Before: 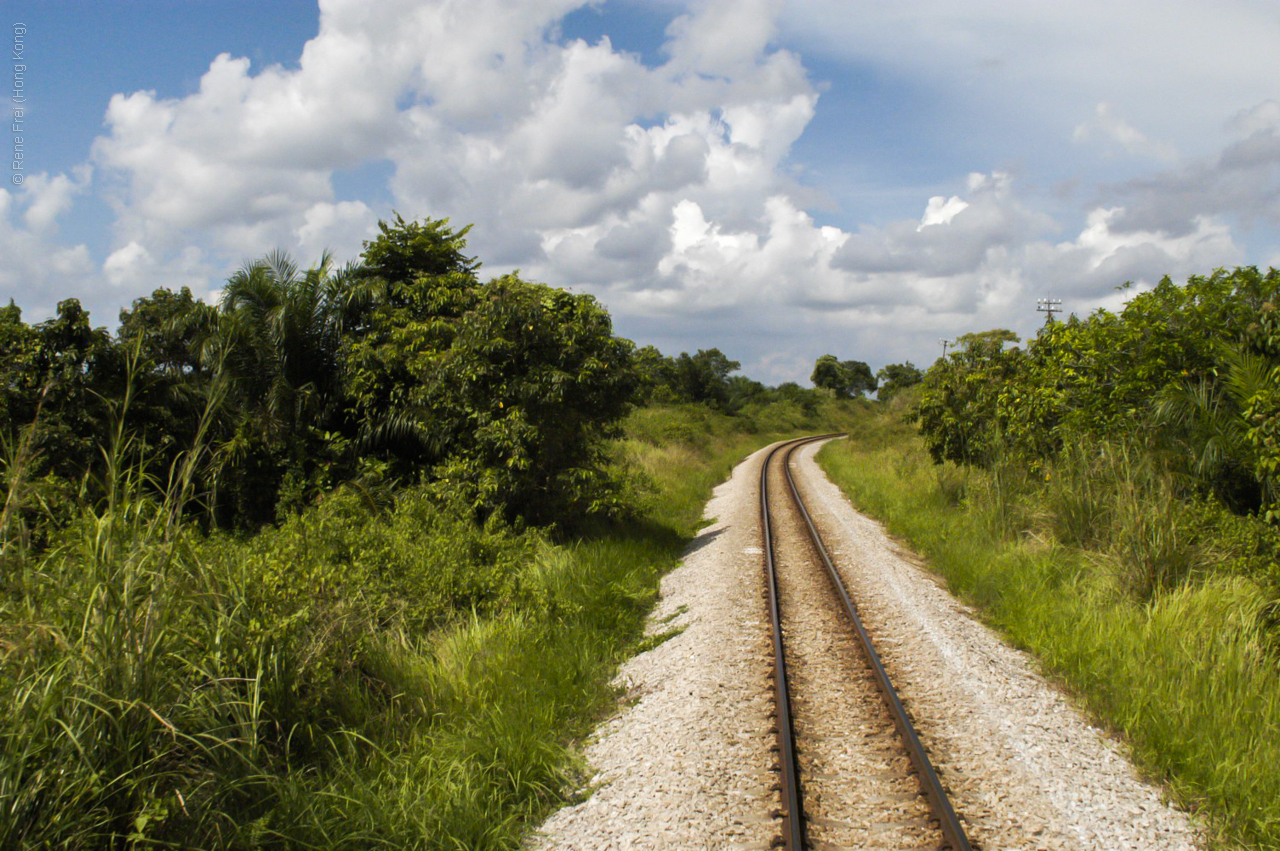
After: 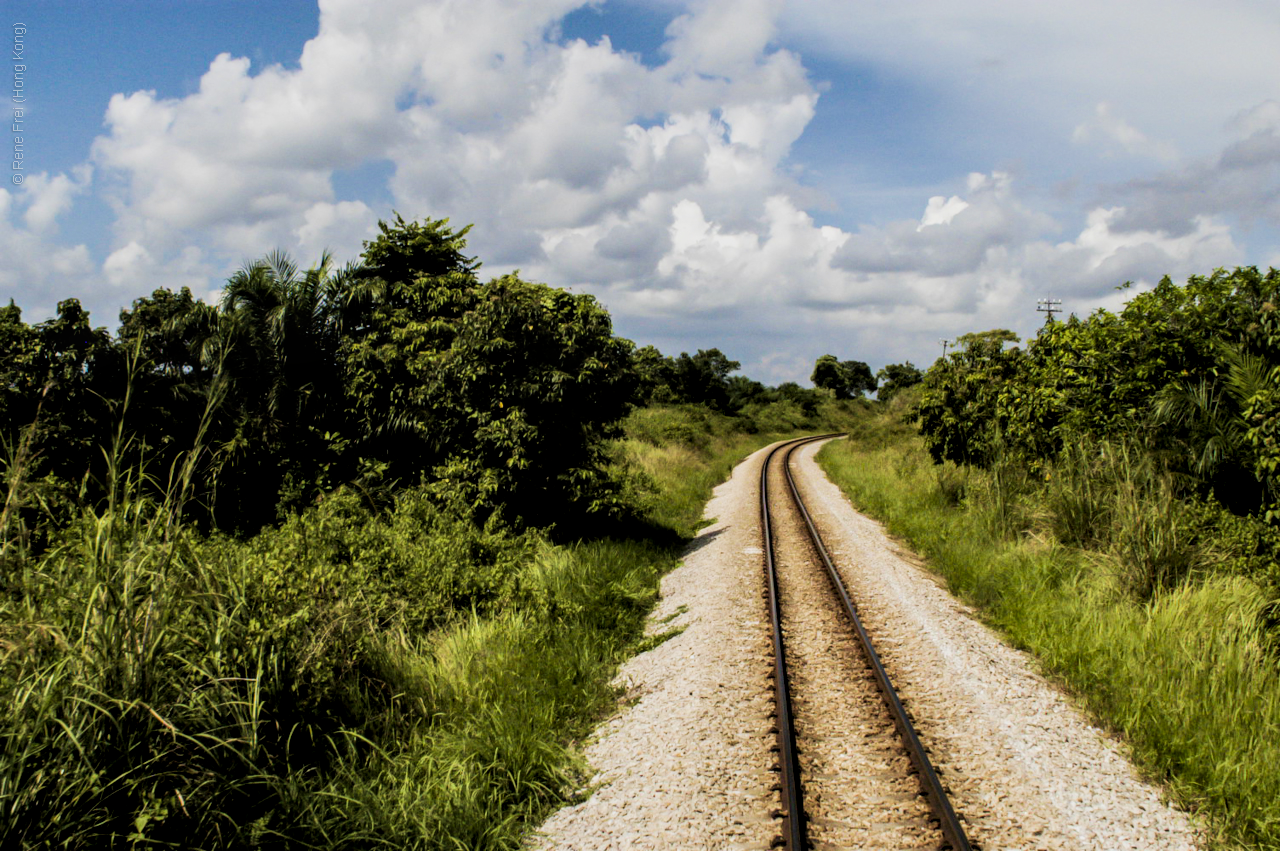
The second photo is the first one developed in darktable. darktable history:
velvia: on, module defaults
local contrast: detail 130%
exposure: compensate highlight preservation false
filmic rgb: black relative exposure -5.13 EV, white relative exposure 4 EV, hardness 2.89, contrast 1.3, highlights saturation mix -28.88%
